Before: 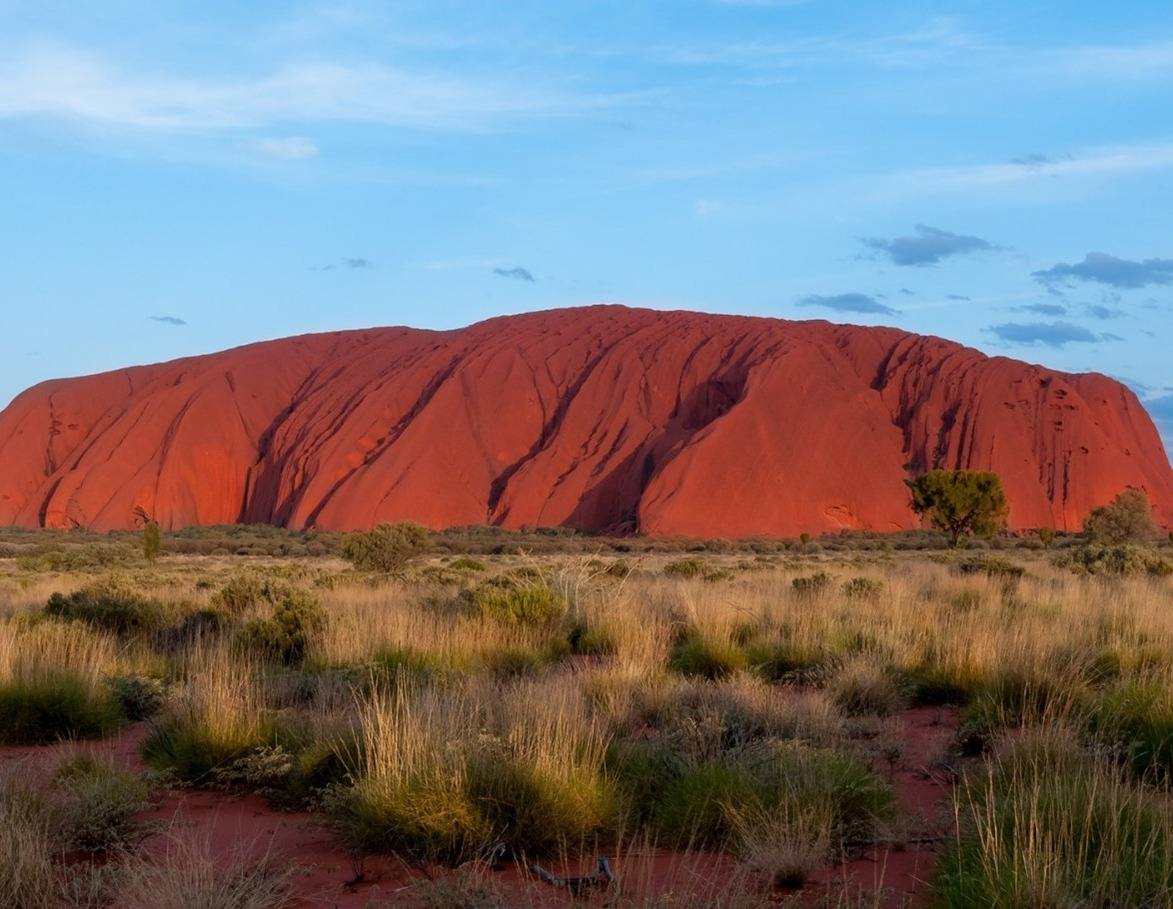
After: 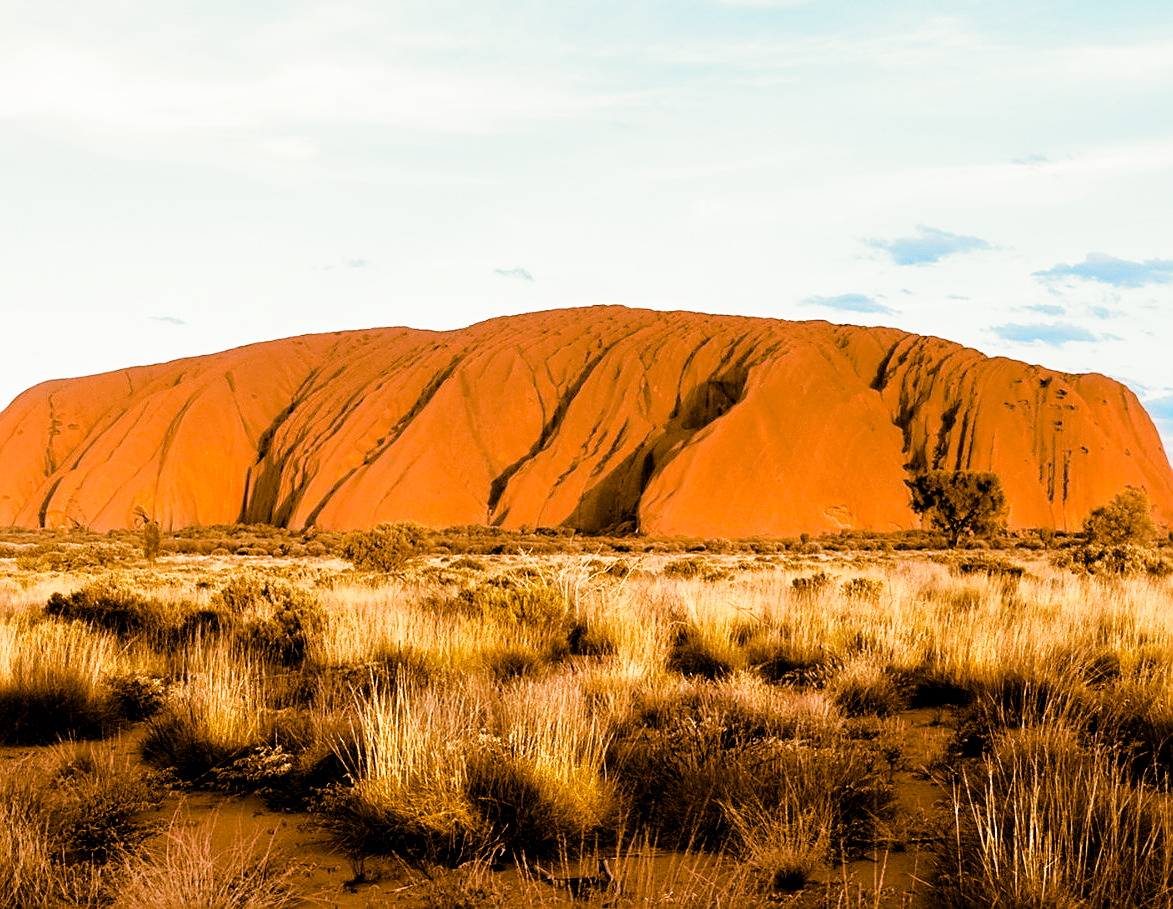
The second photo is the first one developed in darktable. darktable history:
local contrast: highlights 100%, shadows 100%, detail 120%, midtone range 0.2
sharpen: on, module defaults
exposure: black level correction 0.001, exposure 0.5 EV, compensate exposure bias true, compensate highlight preservation false
split-toning: shadows › hue 26°, shadows › saturation 0.92, highlights › hue 40°, highlights › saturation 0.92, balance -63, compress 0%
graduated density: rotation -0.352°, offset 57.64
base curve: curves: ch0 [(0, 0) (0, 0) (0.002, 0.001) (0.008, 0.003) (0.019, 0.011) (0.037, 0.037) (0.064, 0.11) (0.102, 0.232) (0.152, 0.379) (0.216, 0.524) (0.296, 0.665) (0.394, 0.789) (0.512, 0.881) (0.651, 0.945) (0.813, 0.986) (1, 1)], preserve colors none
